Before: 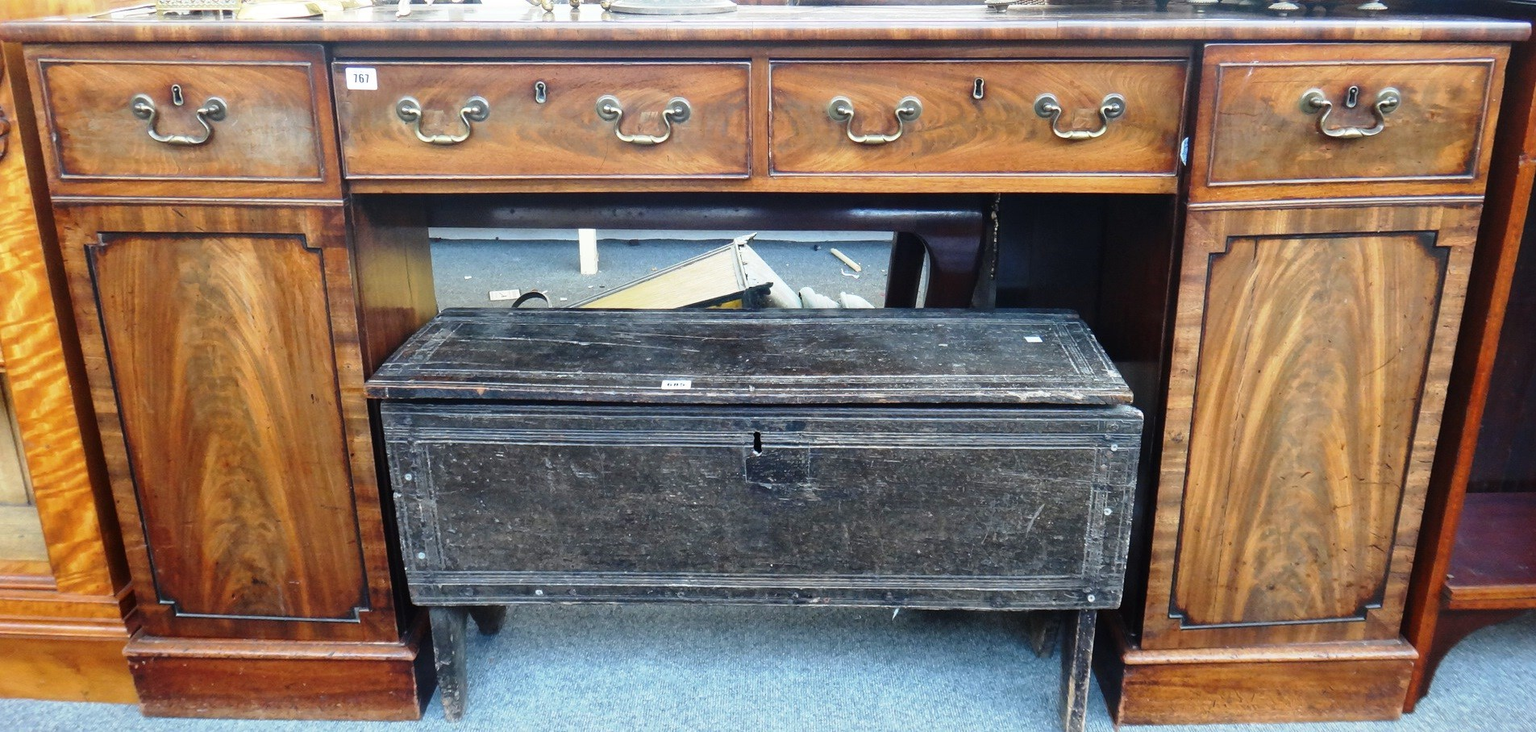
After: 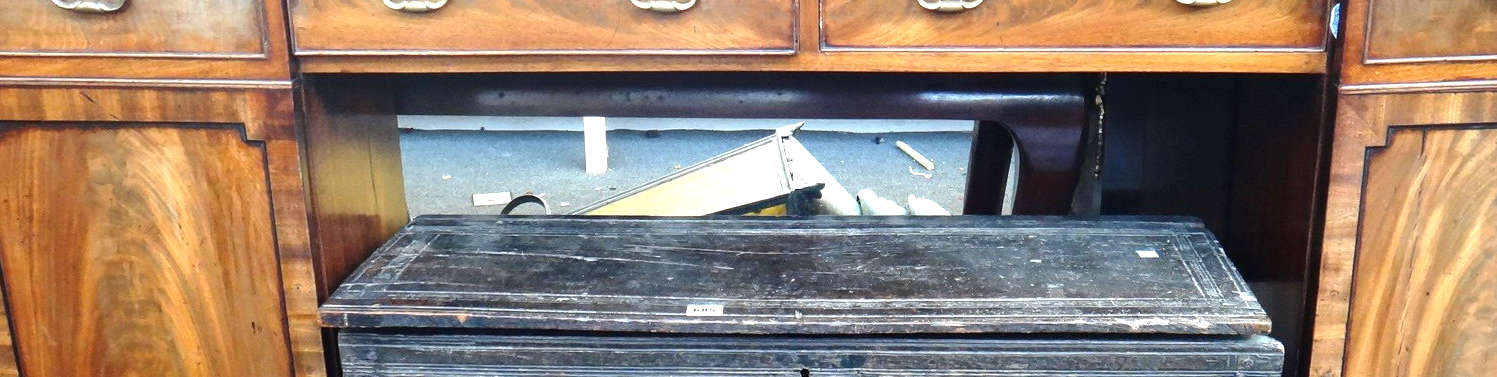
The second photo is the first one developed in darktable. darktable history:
exposure: black level correction 0.001, exposure 0.5 EV, compensate exposure bias true, compensate highlight preservation false
crop: left 7.036%, top 18.398%, right 14.379%, bottom 40.043%
